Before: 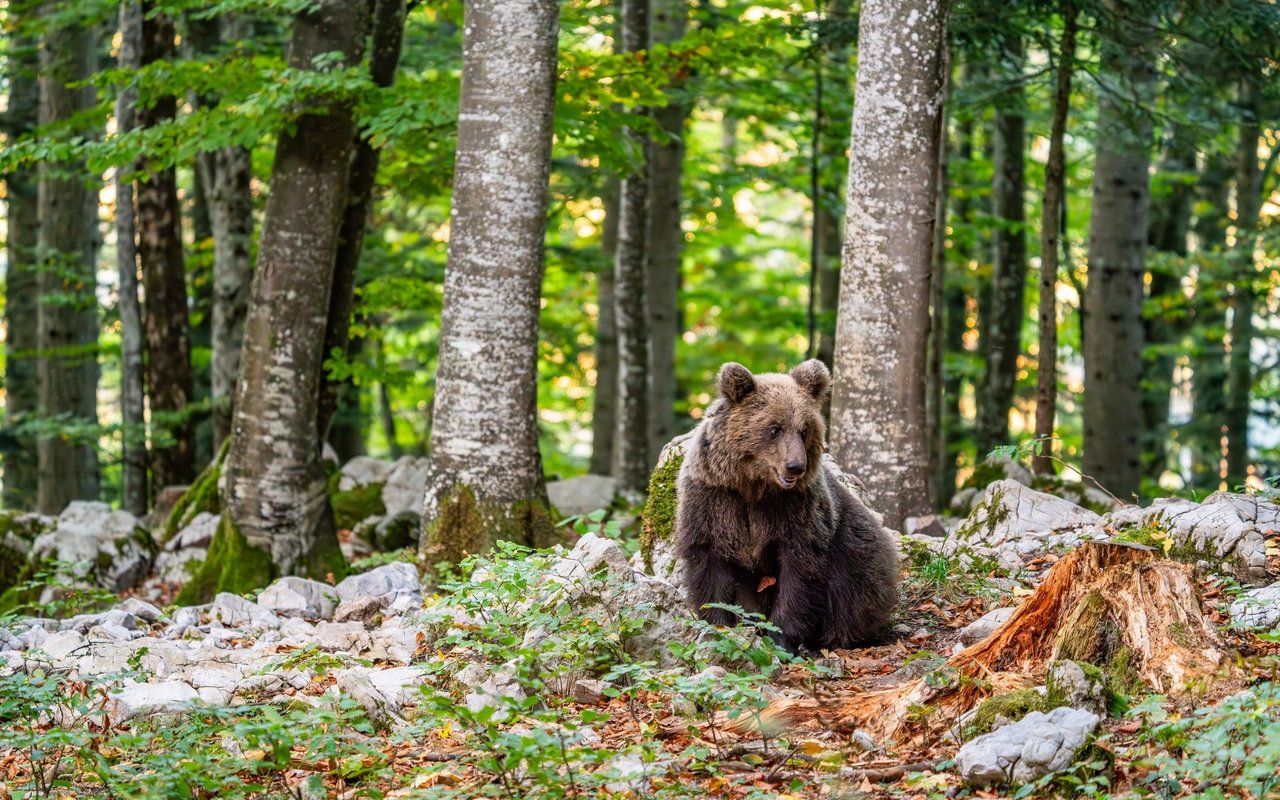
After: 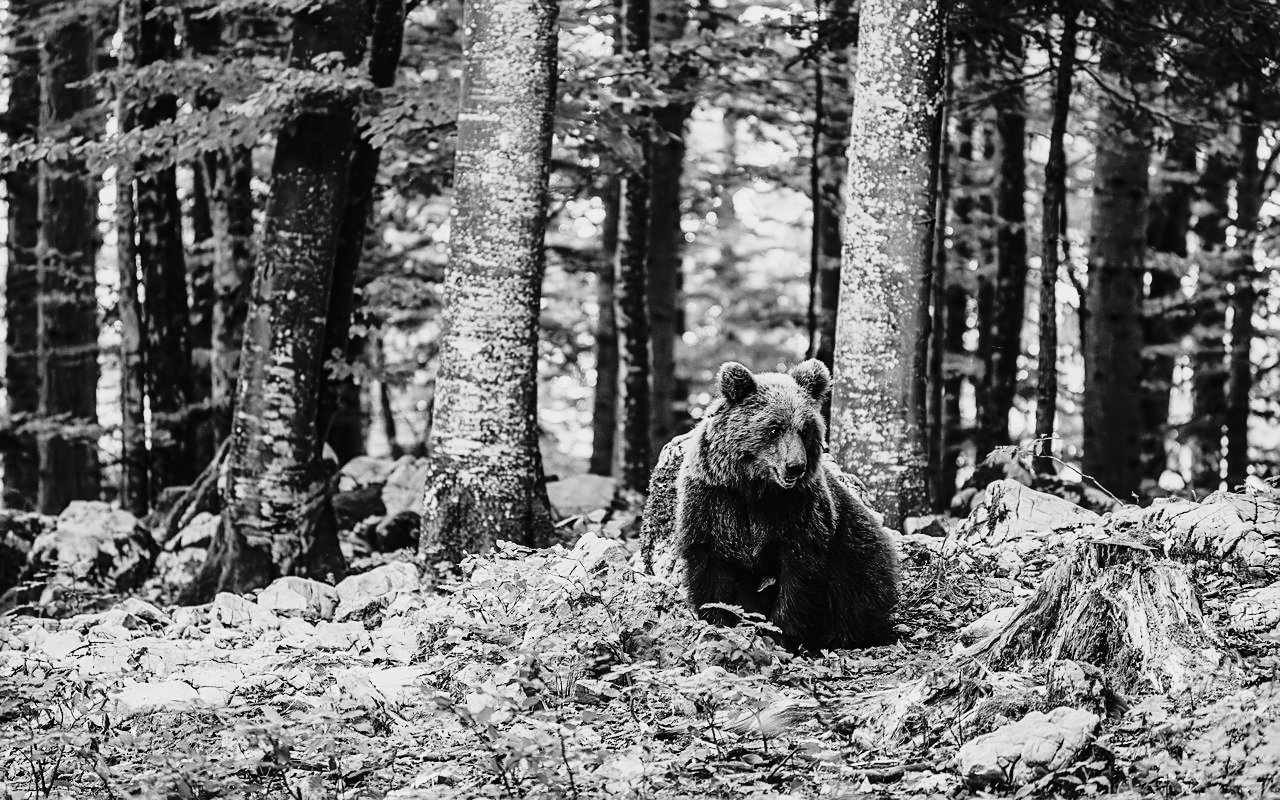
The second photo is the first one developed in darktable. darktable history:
tone curve: curves: ch0 [(0, 0.014) (0.17, 0.099) (0.398, 0.423) (0.728, 0.808) (0.877, 0.91) (0.99, 0.955)]; ch1 [(0, 0) (0.377, 0.325) (0.493, 0.491) (0.505, 0.504) (0.515, 0.515) (0.554, 0.575) (0.623, 0.643) (0.701, 0.718) (1, 1)]; ch2 [(0, 0) (0.423, 0.453) (0.481, 0.485) (0.501, 0.501) (0.531, 0.527) (0.586, 0.597) (0.663, 0.706) (0.717, 0.753) (1, 0.991)], color space Lab, independent channels
color correction: highlights a* -2.68, highlights b* 2.57
contrast brightness saturation: contrast 0.06, brightness -0.01, saturation -0.23
base curve: curves: ch0 [(0, 0) (0.073, 0.04) (0.157, 0.139) (0.492, 0.492) (0.758, 0.758) (1, 1)], preserve colors none
sharpen: on, module defaults
white balance: red 1.138, green 0.996, blue 0.812
monochrome: a 30.25, b 92.03
